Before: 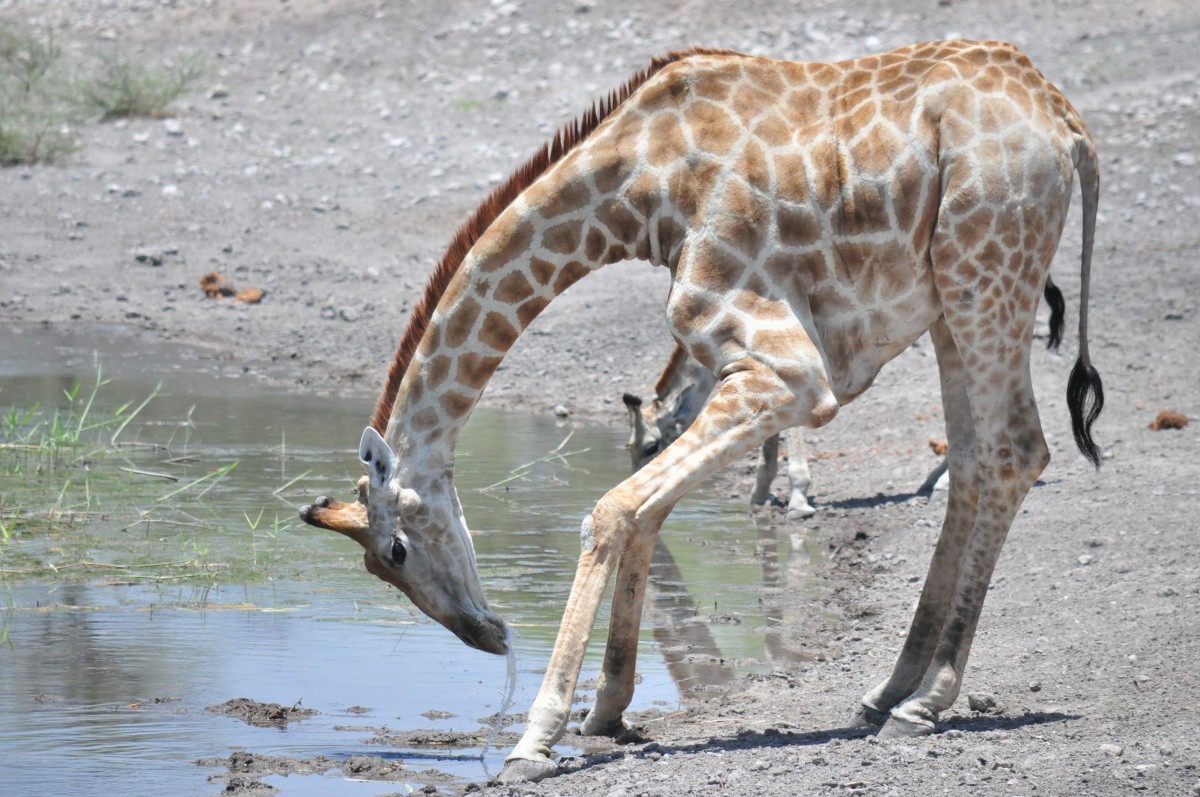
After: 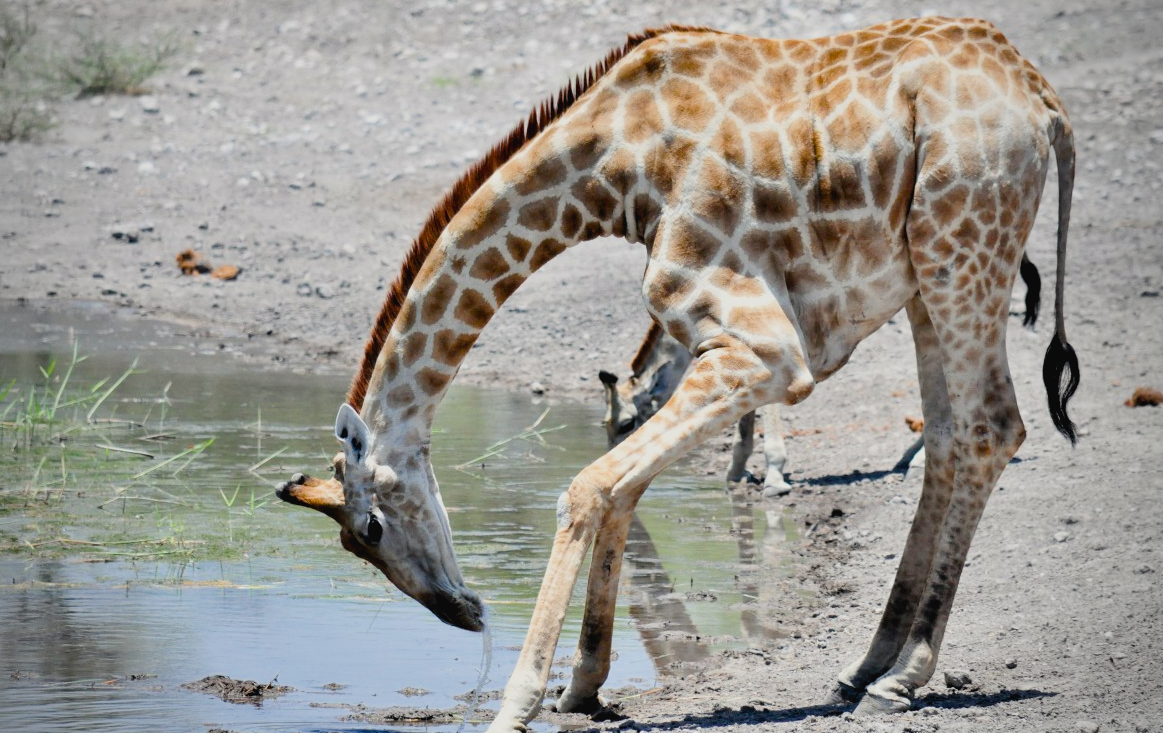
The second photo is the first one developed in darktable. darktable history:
exposure: black level correction 0.024, exposure 0.183 EV, compensate exposure bias true, compensate highlight preservation false
filmic rgb: black relative exposure -7.65 EV, white relative exposure 4.56 EV, hardness 3.61
crop: left 2.074%, top 3.007%, right 0.955%, bottom 4.963%
shadows and highlights: radius 125.11, shadows 30.33, highlights -30.82, low approximation 0.01, soften with gaussian
color balance rgb: highlights gain › luminance 5.828%, highlights gain › chroma 1.233%, highlights gain › hue 87.62°, linear chroma grading › shadows 15.95%, perceptual saturation grading › global saturation 25.631%, perceptual brilliance grading › global brilliance 15.546%, perceptual brilliance grading › shadows -34.582%, global vibrance 14.702%
contrast brightness saturation: contrast -0.072, brightness -0.041, saturation -0.107
vignetting: on, module defaults
